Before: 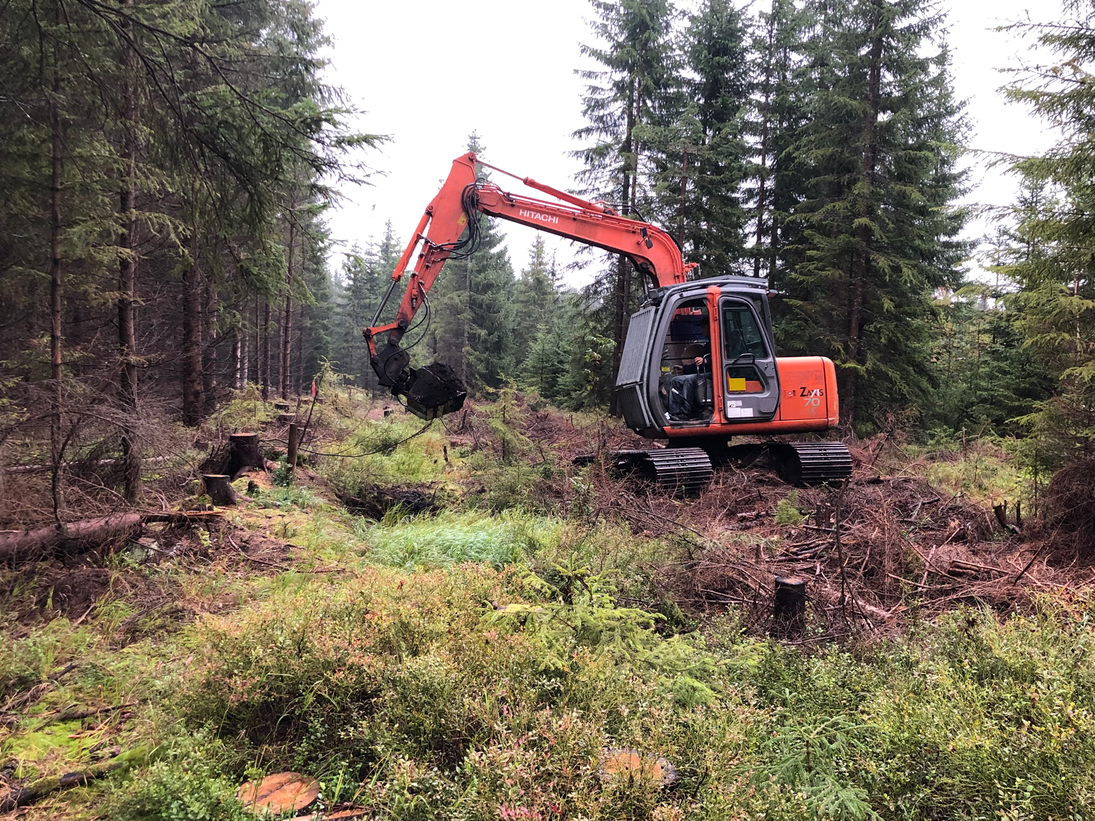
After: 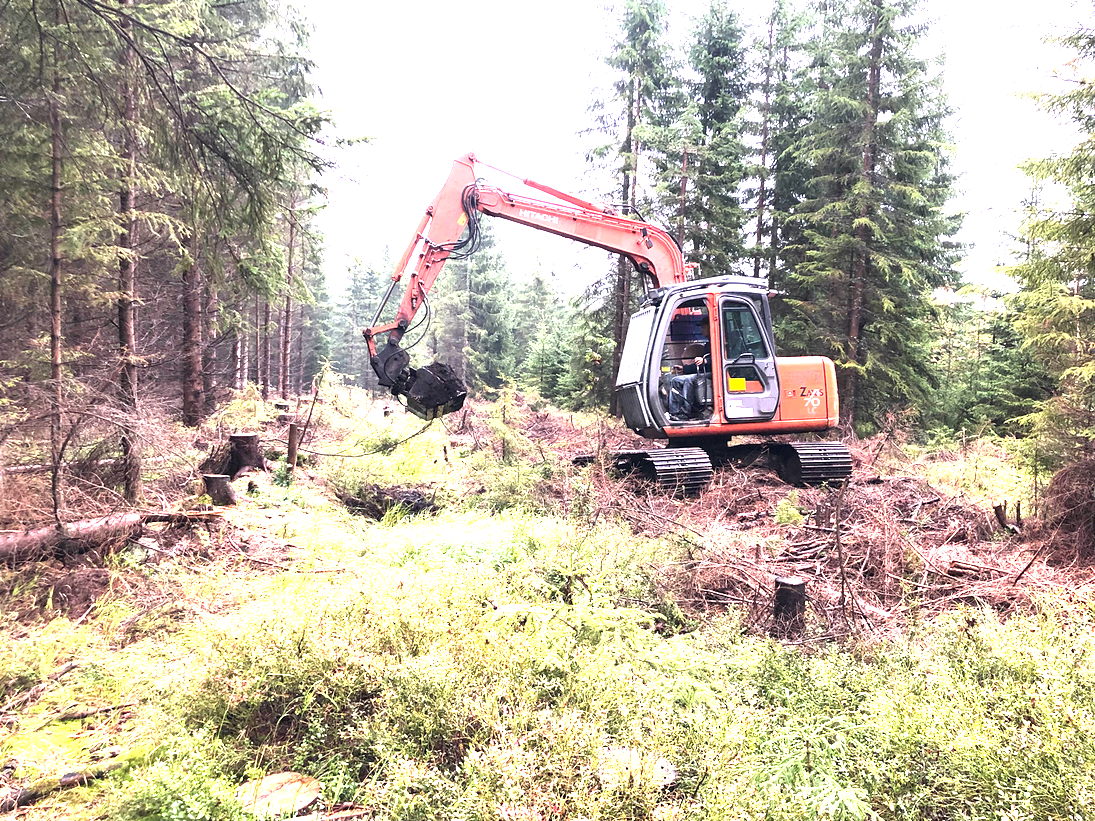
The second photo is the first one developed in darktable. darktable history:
exposure: exposure 2.243 EV, compensate highlight preservation false
